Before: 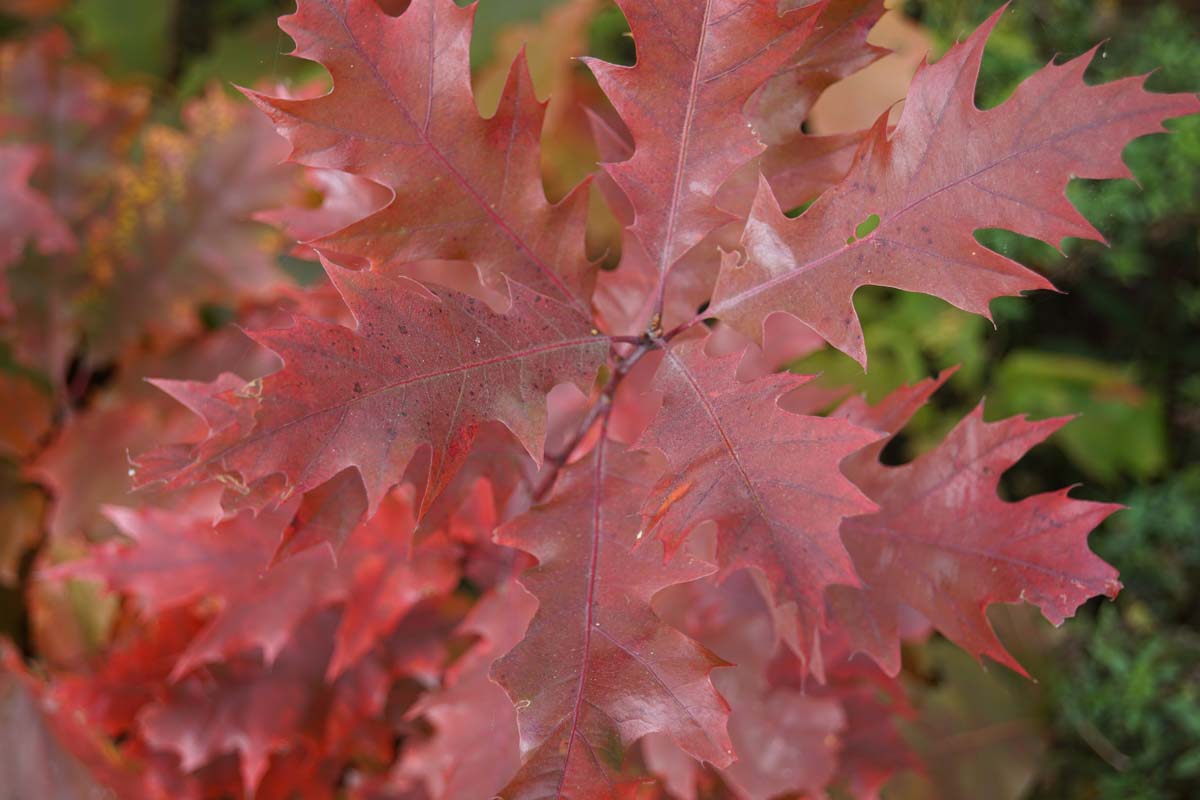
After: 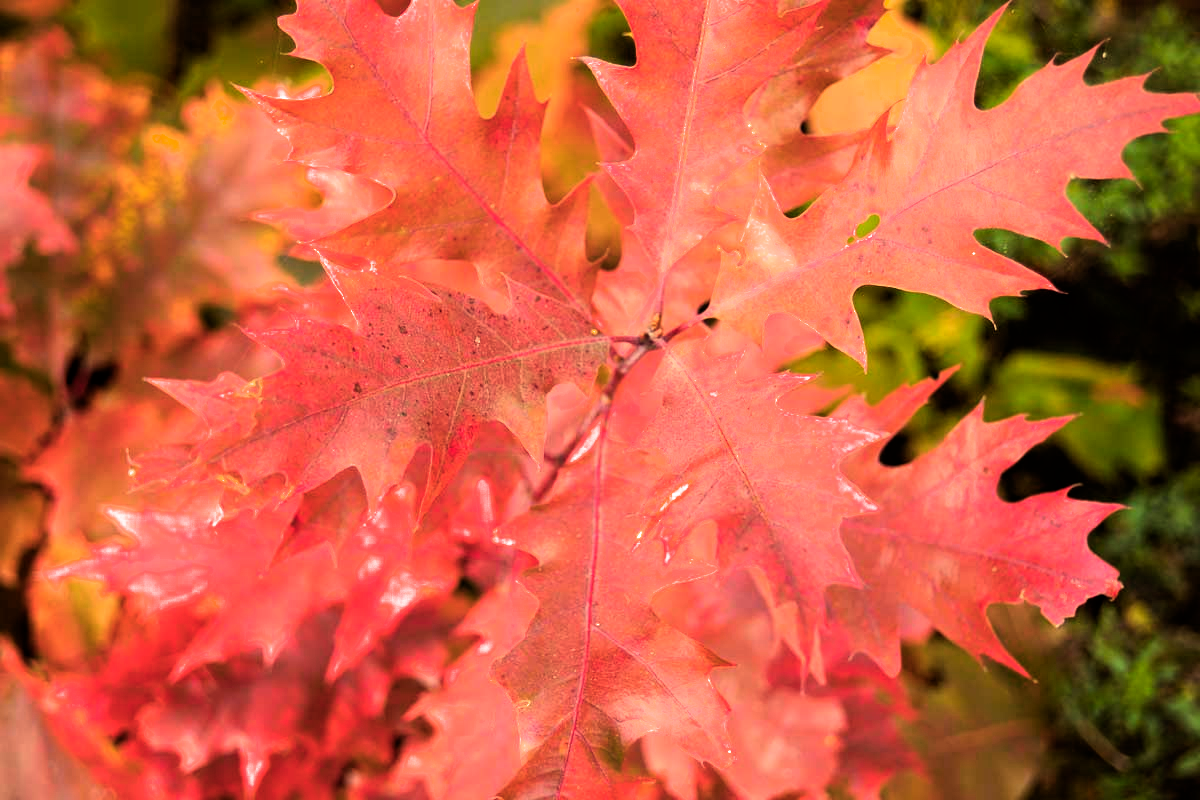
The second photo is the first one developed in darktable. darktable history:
color balance rgb: perceptual saturation grading › global saturation 25%, perceptual brilliance grading › mid-tones 10%, perceptual brilliance grading › shadows 15%, global vibrance 20%
white balance: red 1.123, blue 0.83
color balance: mode lift, gamma, gain (sRGB), lift [1, 1.049, 1, 1]
color correction: saturation 1.11
filmic rgb: black relative exposure -8.2 EV, white relative exposure 2.2 EV, threshold 3 EV, hardness 7.11, latitude 85.74%, contrast 1.696, highlights saturation mix -4%, shadows ↔ highlights balance -2.69%, color science v5 (2021), contrast in shadows safe, contrast in highlights safe, enable highlight reconstruction true
